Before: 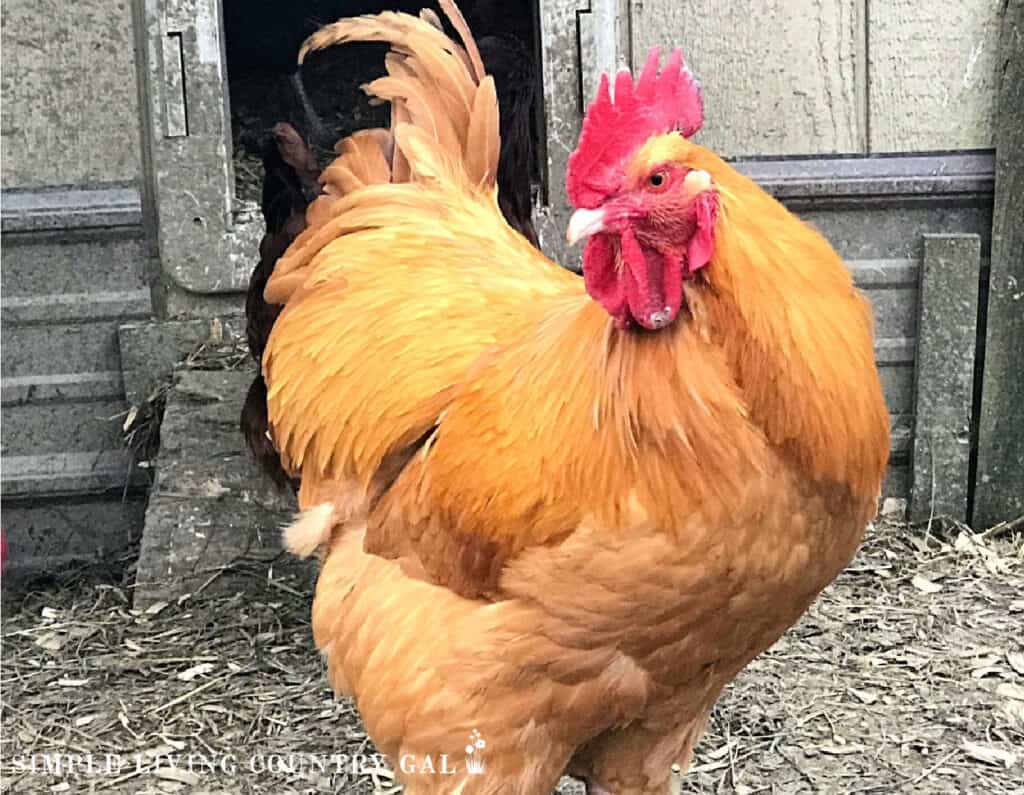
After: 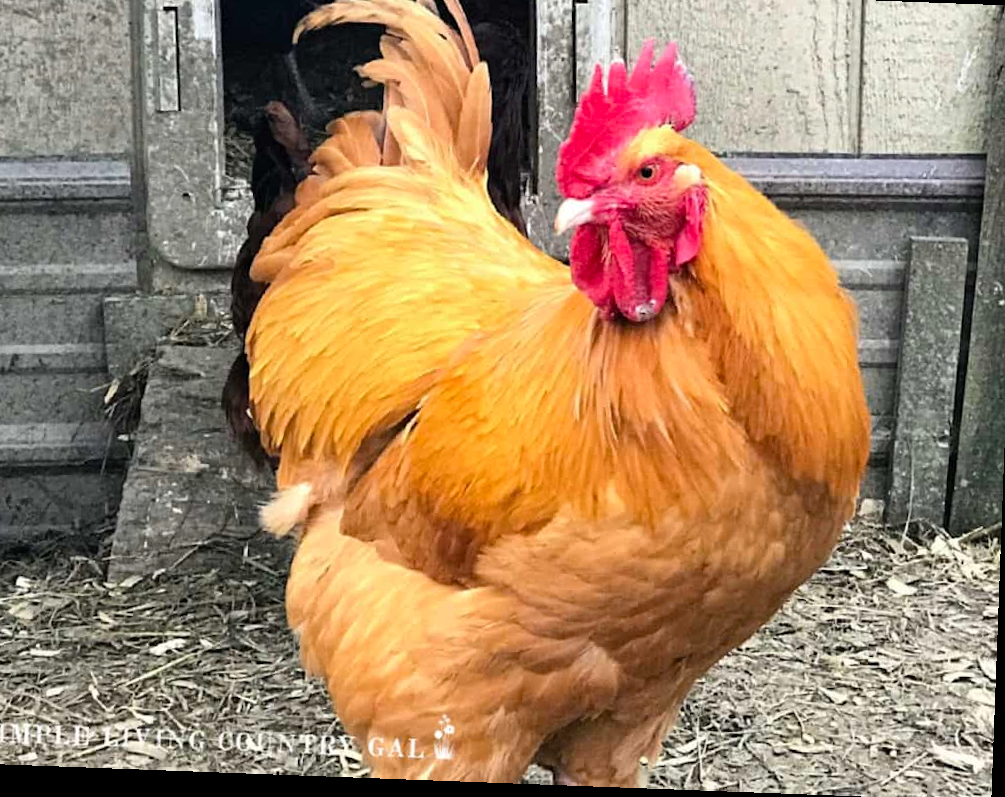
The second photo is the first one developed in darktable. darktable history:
crop and rotate: angle -2.14°, left 3.161%, top 3.829%, right 1.36%, bottom 0.446%
color balance rgb: perceptual saturation grading › global saturation 14.777%
